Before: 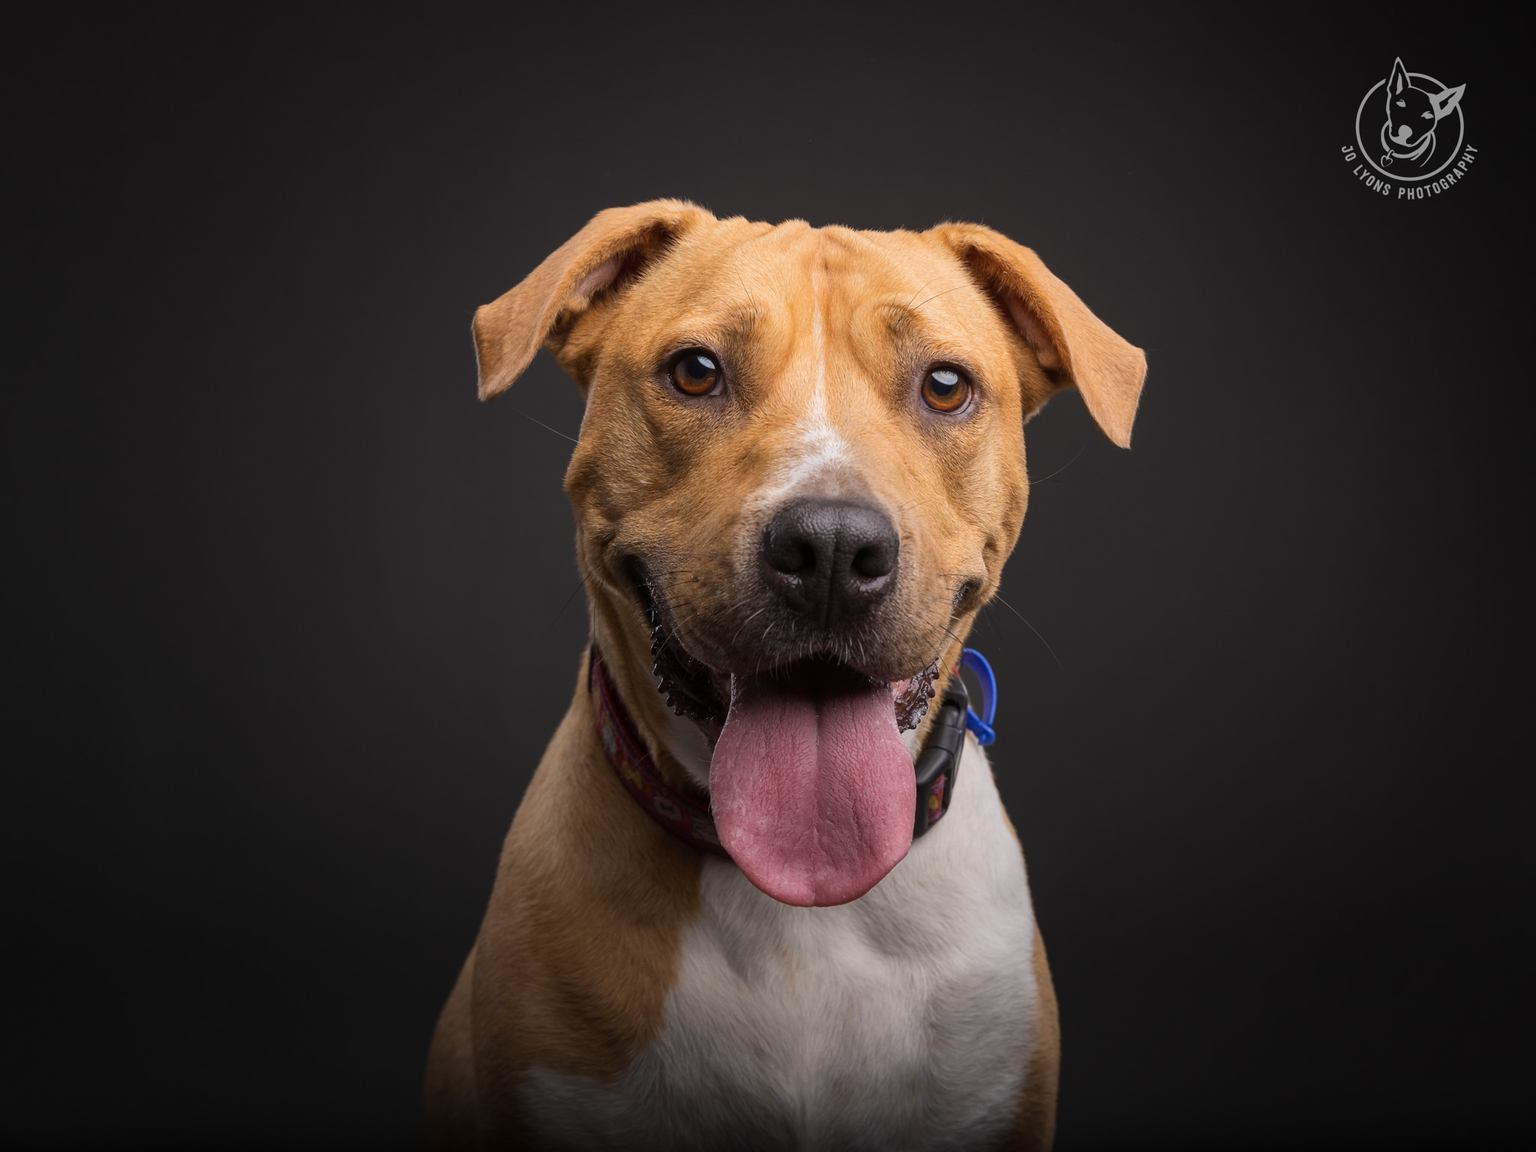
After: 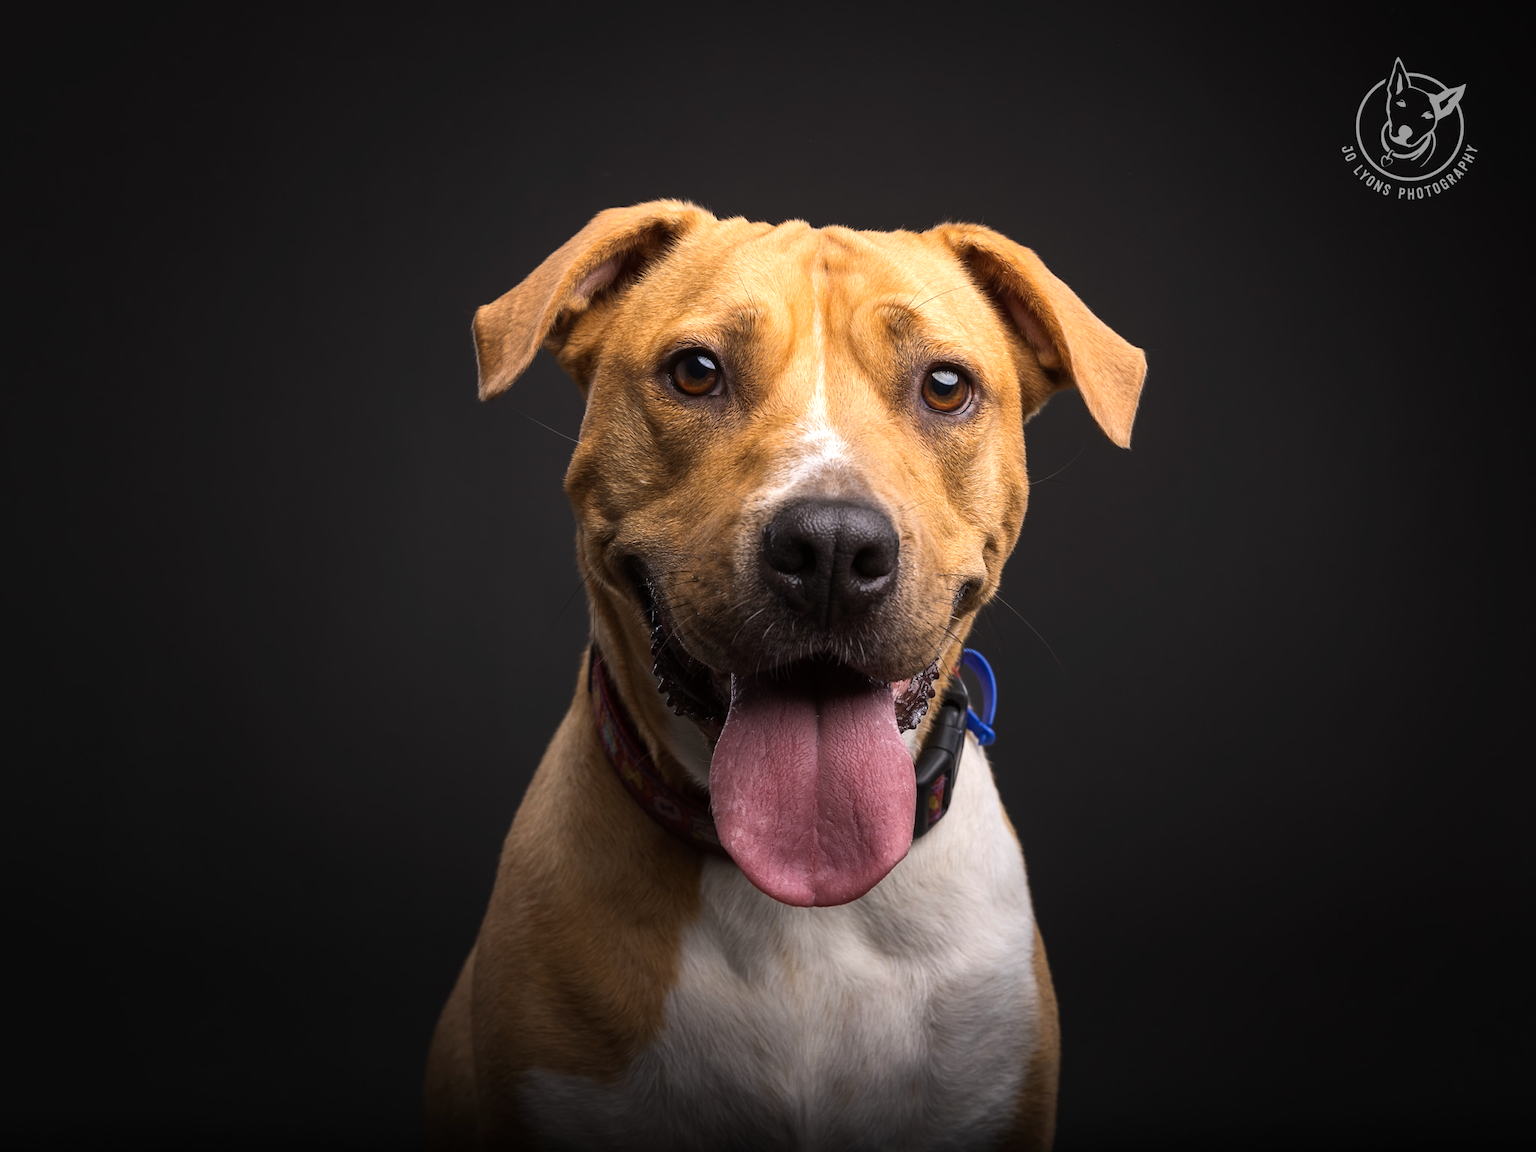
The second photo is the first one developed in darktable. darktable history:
color balance rgb: power › hue 63°, perceptual saturation grading › global saturation 0.46%, perceptual brilliance grading › global brilliance 14.984%, perceptual brilliance grading › shadows -34.907%, global vibrance 20%
